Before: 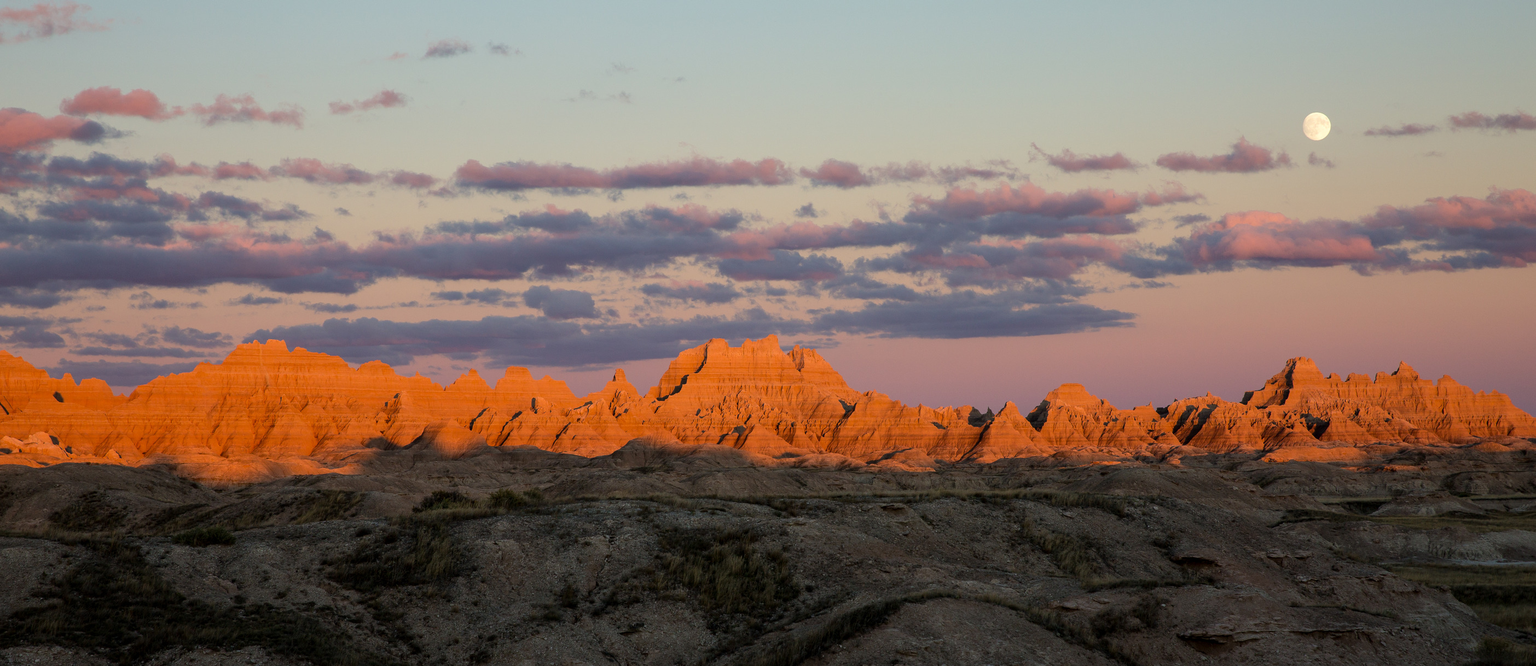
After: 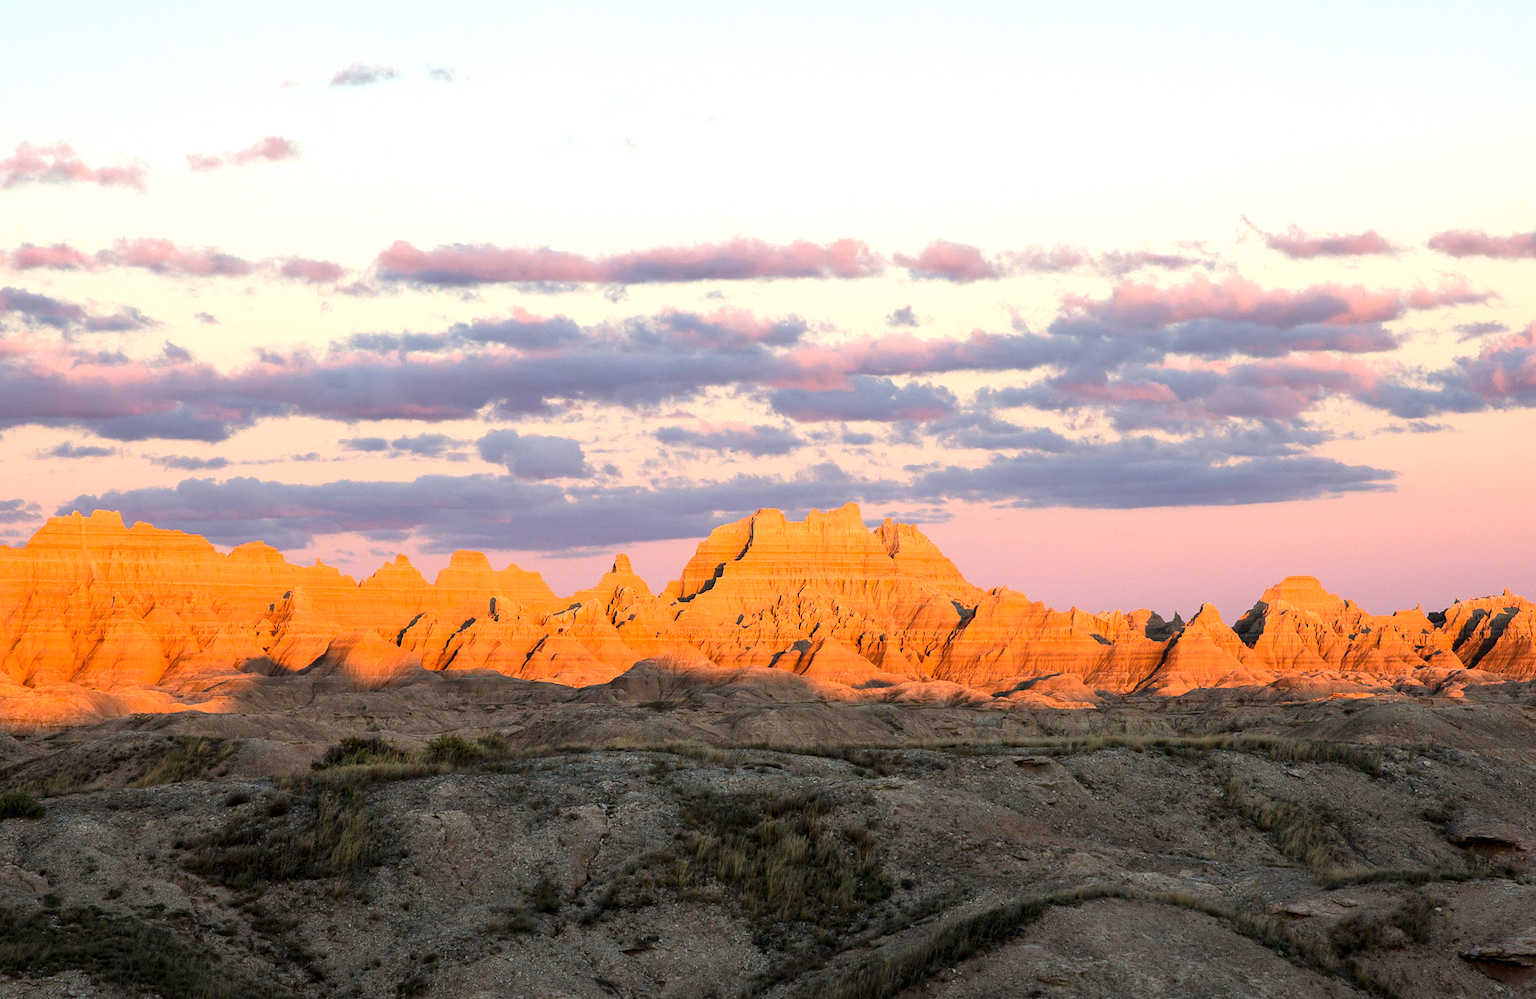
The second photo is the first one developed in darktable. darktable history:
crop and rotate: left 13.372%, right 20.008%
exposure: black level correction 0, exposure 1.19 EV, compensate highlight preservation false
